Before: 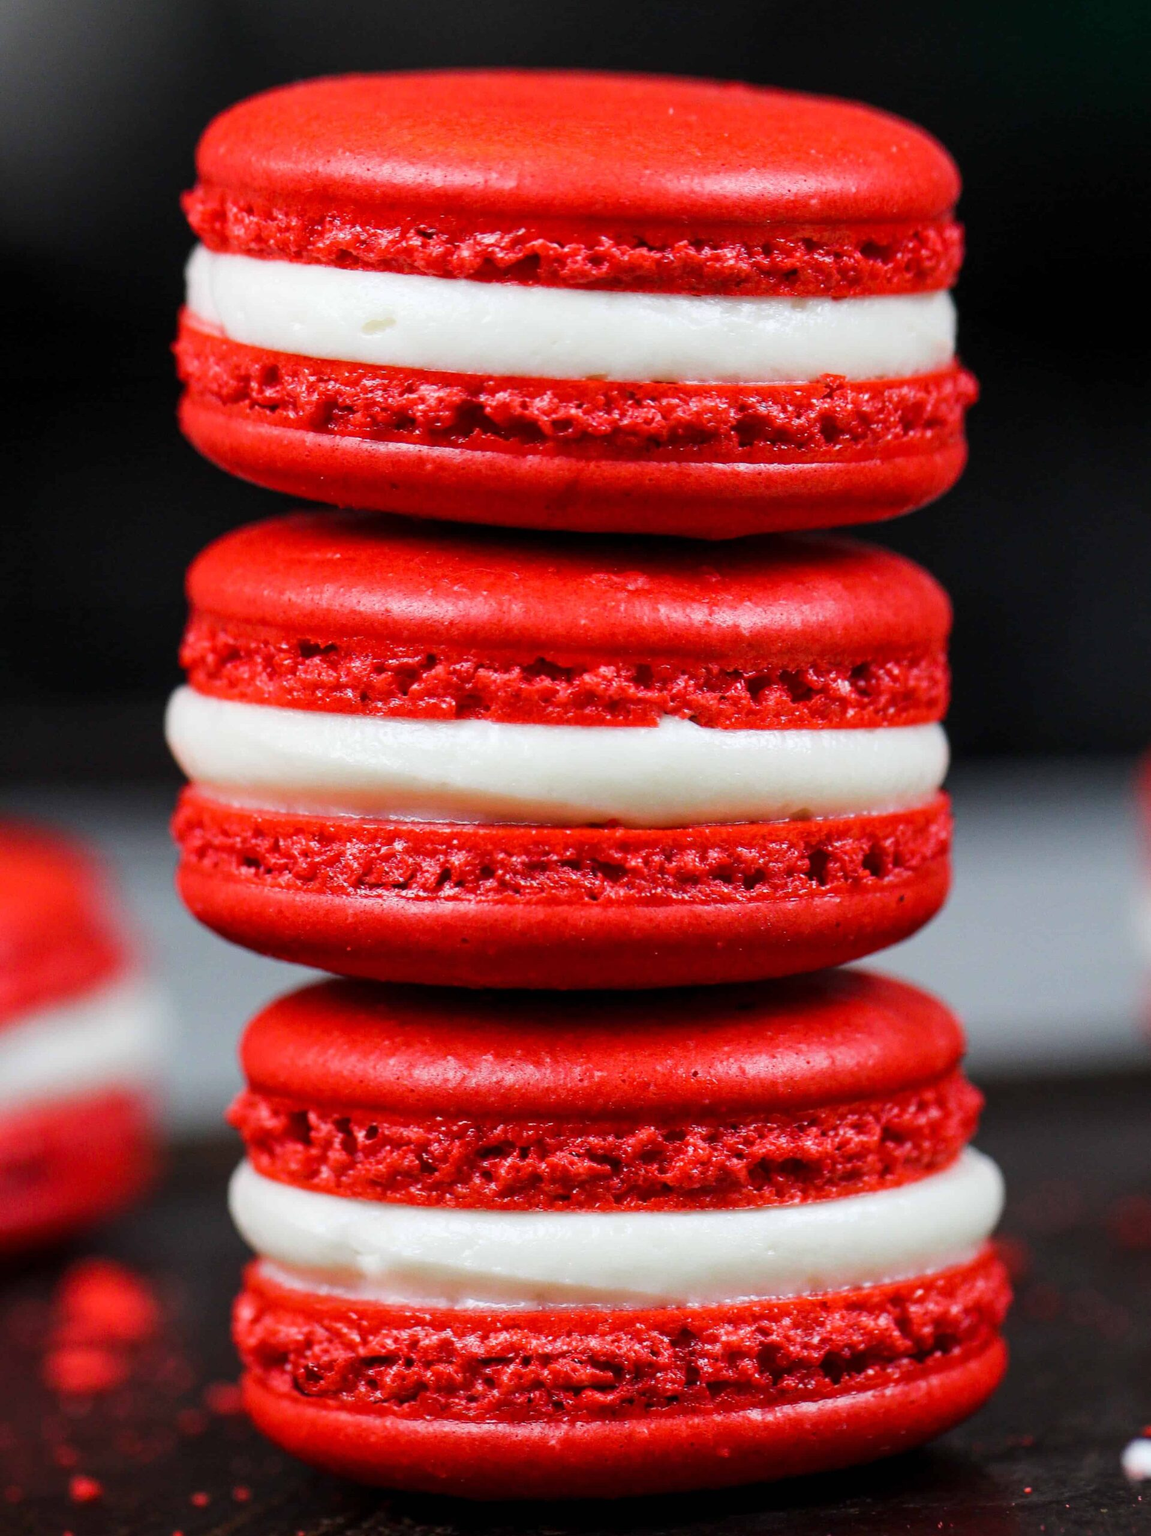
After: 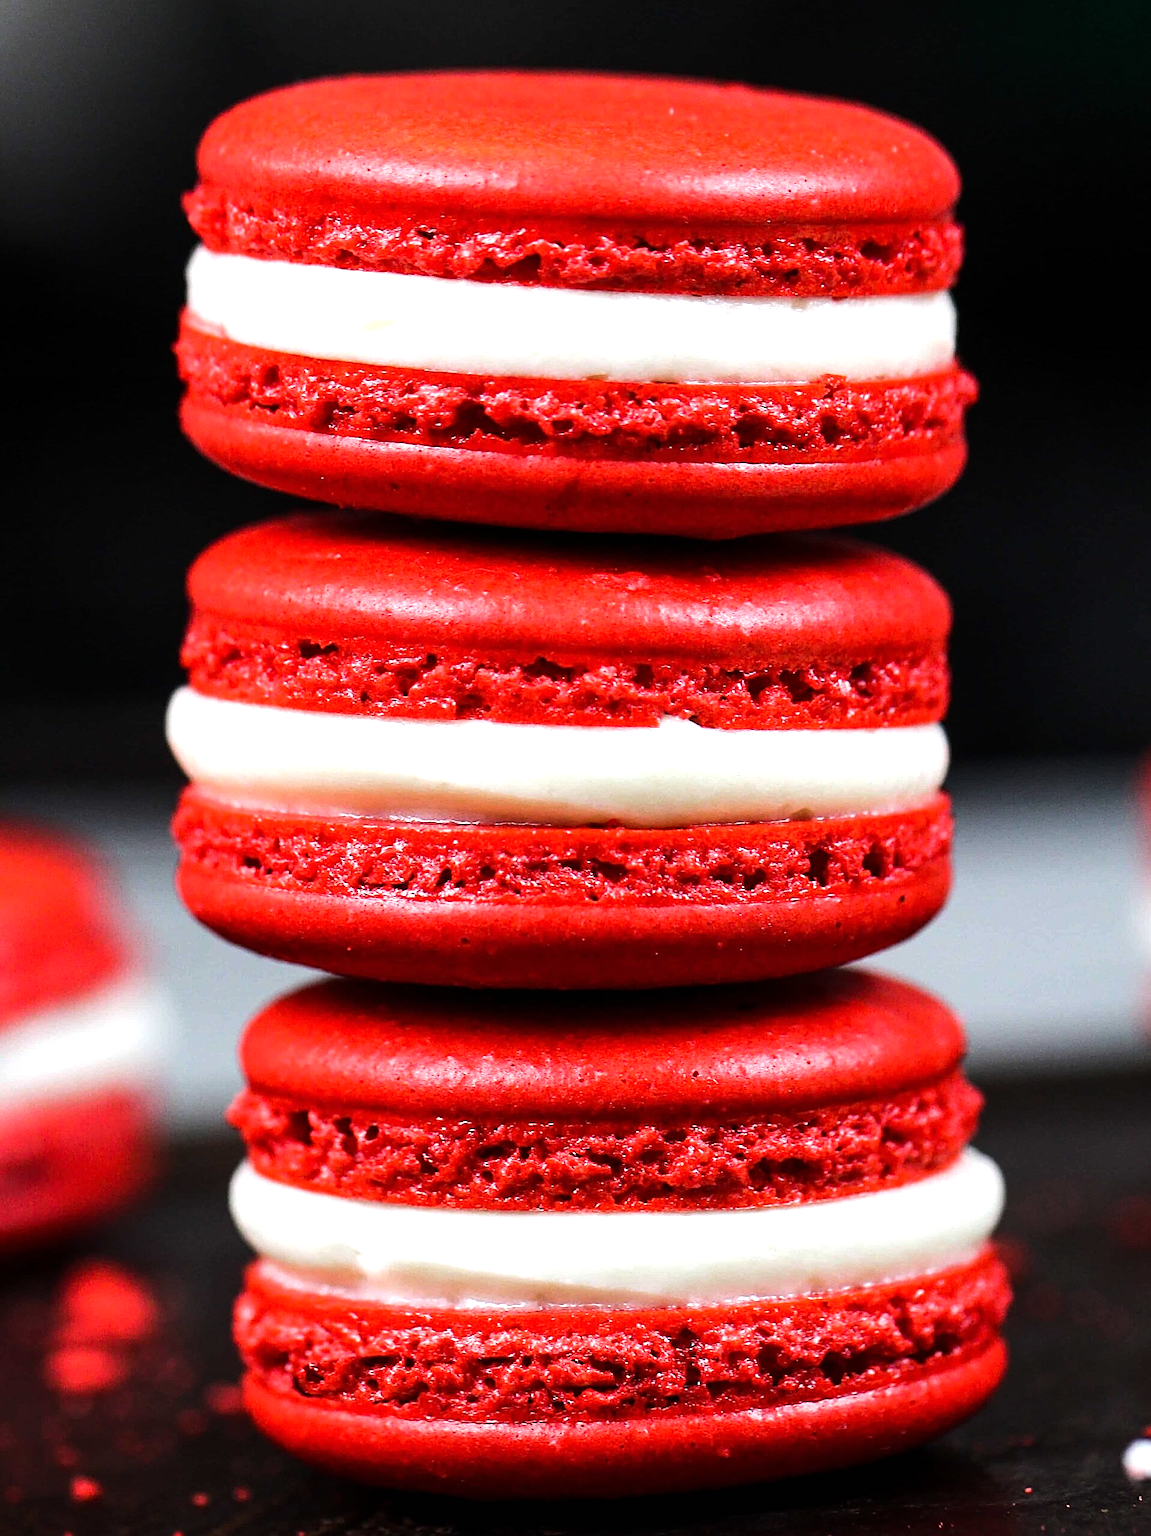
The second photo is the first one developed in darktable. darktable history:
tone equalizer: -8 EV -0.772 EV, -7 EV -0.702 EV, -6 EV -0.608 EV, -5 EV -0.42 EV, -3 EV 0.371 EV, -2 EV 0.6 EV, -1 EV 0.695 EV, +0 EV 0.735 EV, edges refinement/feathering 500, mask exposure compensation -1.57 EV, preserve details no
sharpen: amount 0.75
